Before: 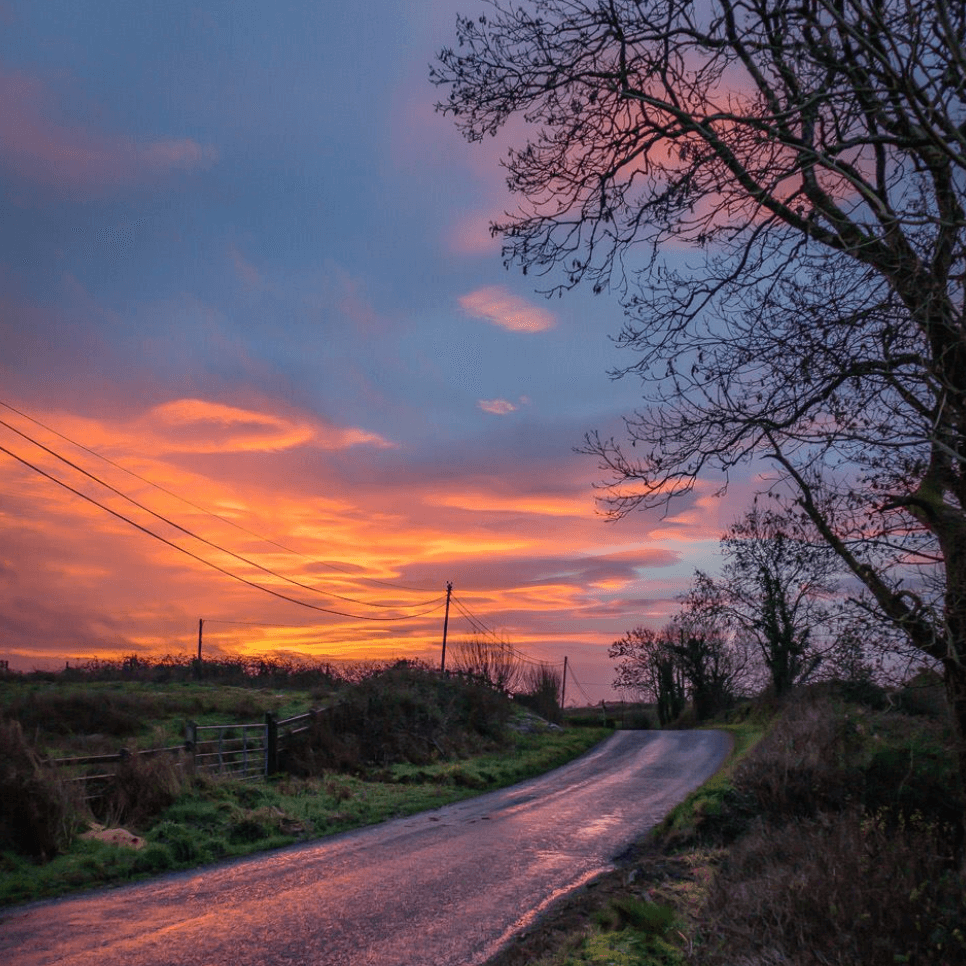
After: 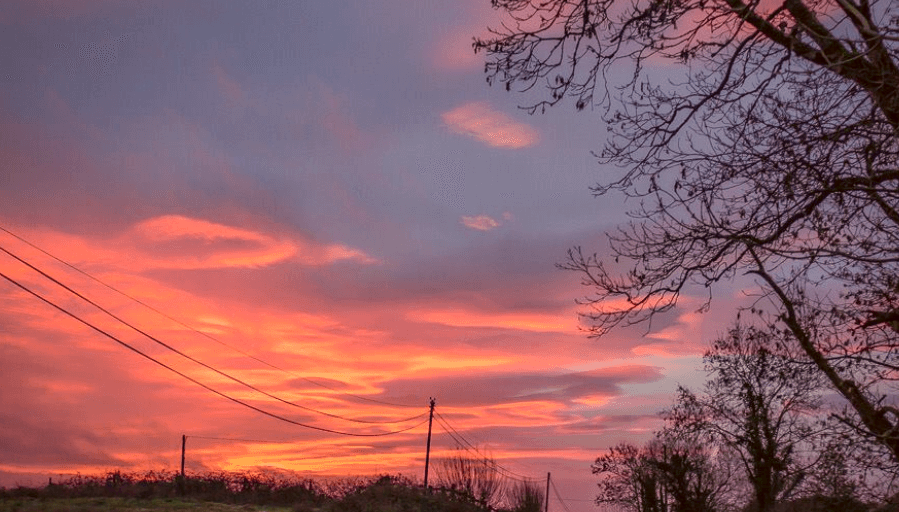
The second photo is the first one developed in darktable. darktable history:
color zones: curves: ch1 [(0.309, 0.524) (0.41, 0.329) (0.508, 0.509)]; ch2 [(0.25, 0.457) (0.75, 0.5)]
crop: left 1.837%, top 19.066%, right 5.011%, bottom 27.893%
color correction: highlights a* 10.24, highlights b* 9.65, shadows a* 8.34, shadows b* 8.54, saturation 0.808
